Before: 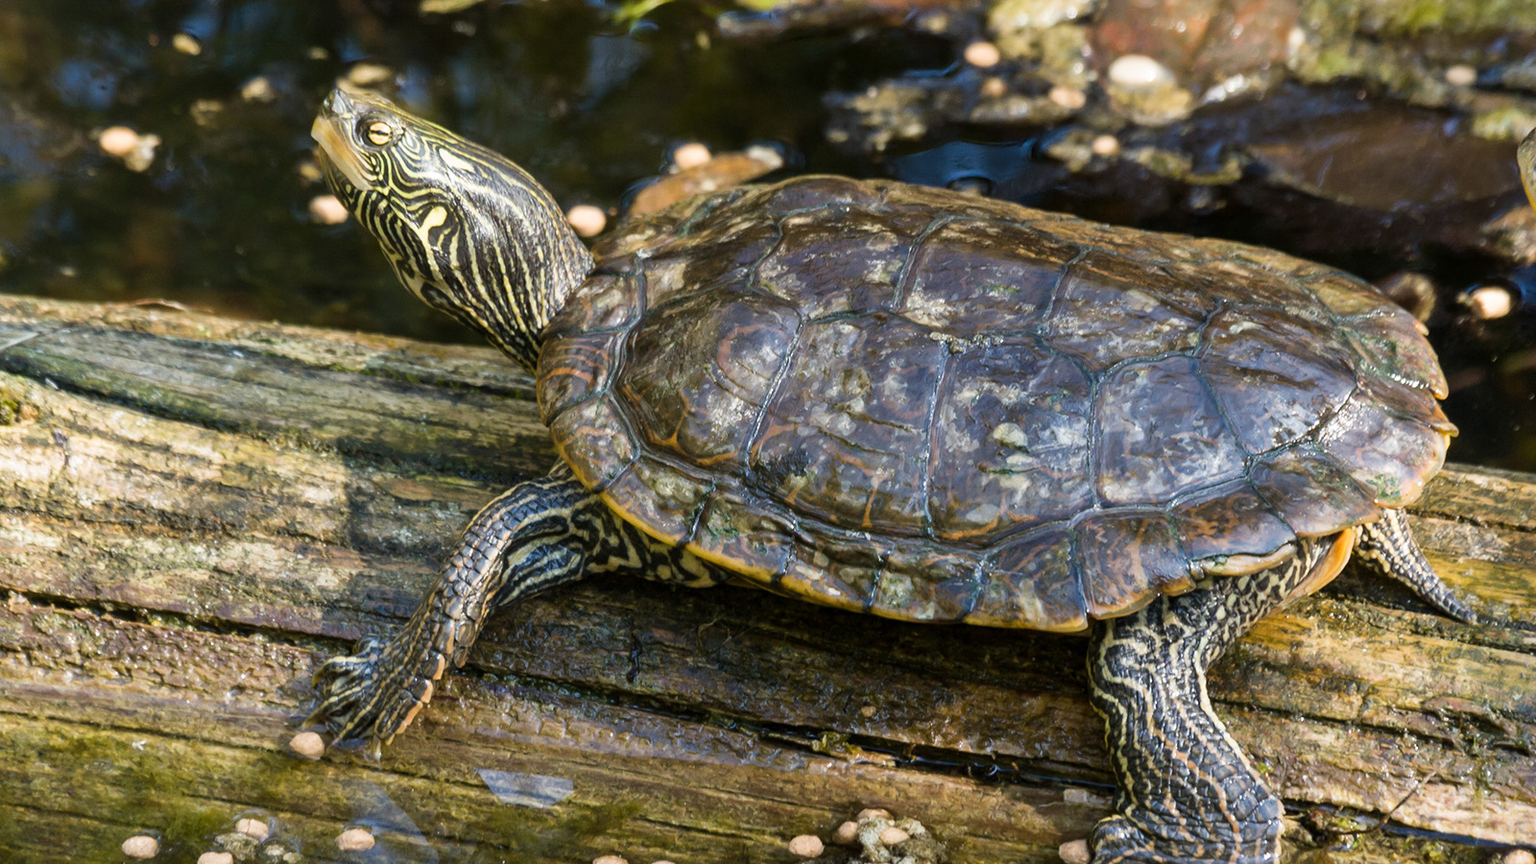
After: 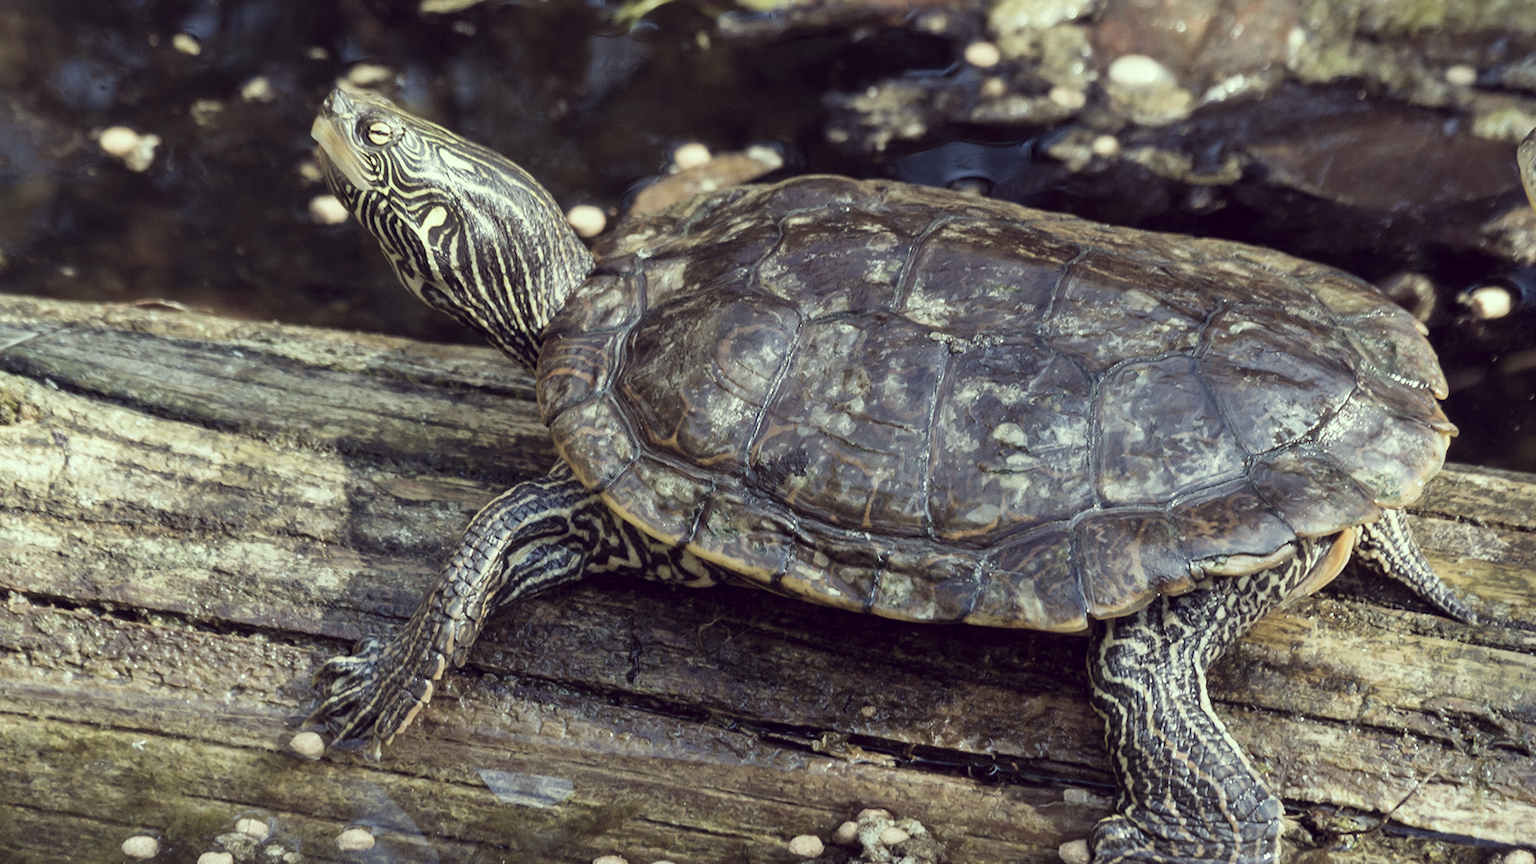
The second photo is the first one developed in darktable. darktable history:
color correction: highlights a* -20.31, highlights b* 19.99, shadows a* 19.91, shadows b* -21.03, saturation 0.461
